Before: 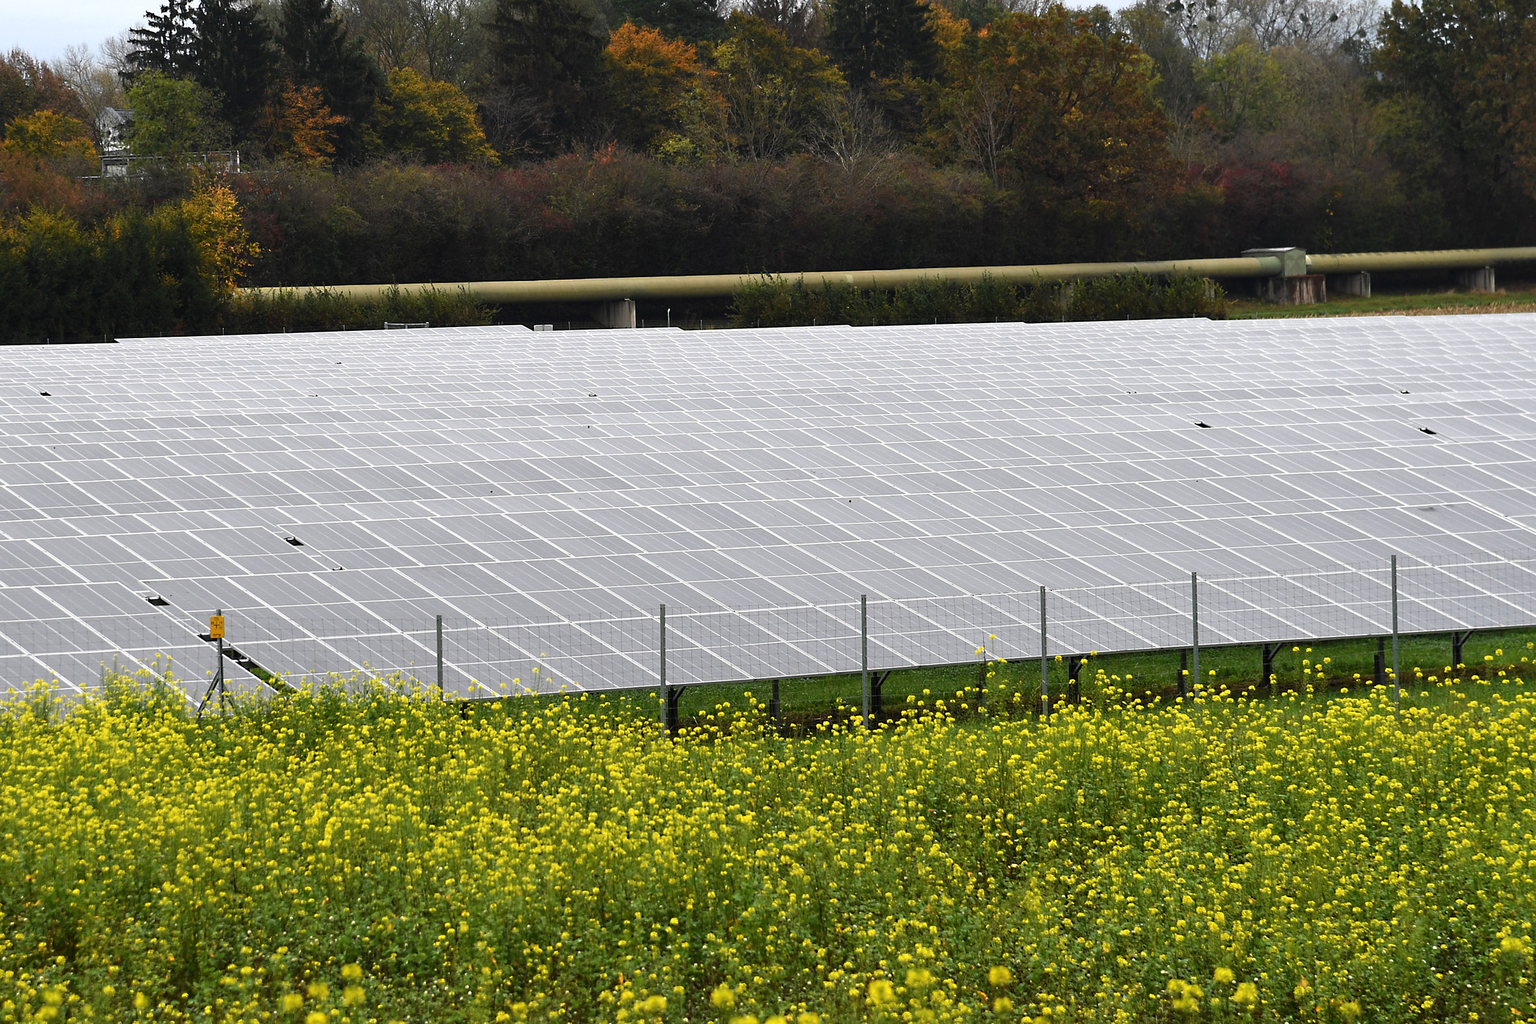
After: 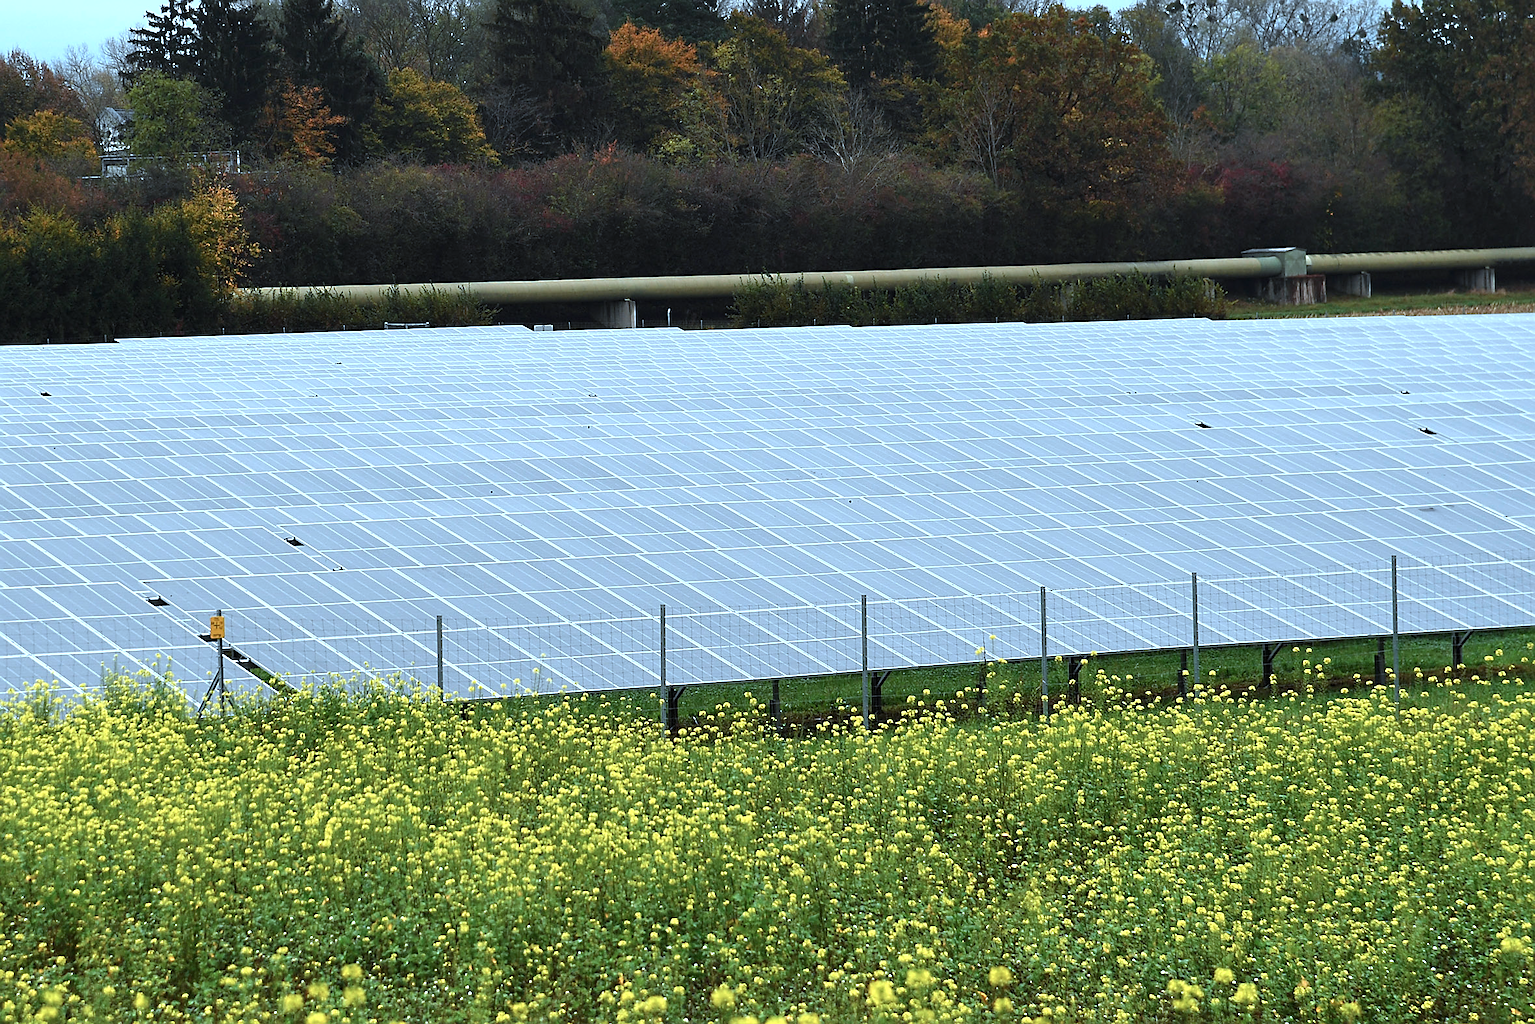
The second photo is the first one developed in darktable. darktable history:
sharpen: on, module defaults
color correction: highlights a* -9.35, highlights b* -23.15
exposure: exposure 0.661 EV, compensate highlight preservation false
graduated density: rotation 5.63°, offset 76.9
